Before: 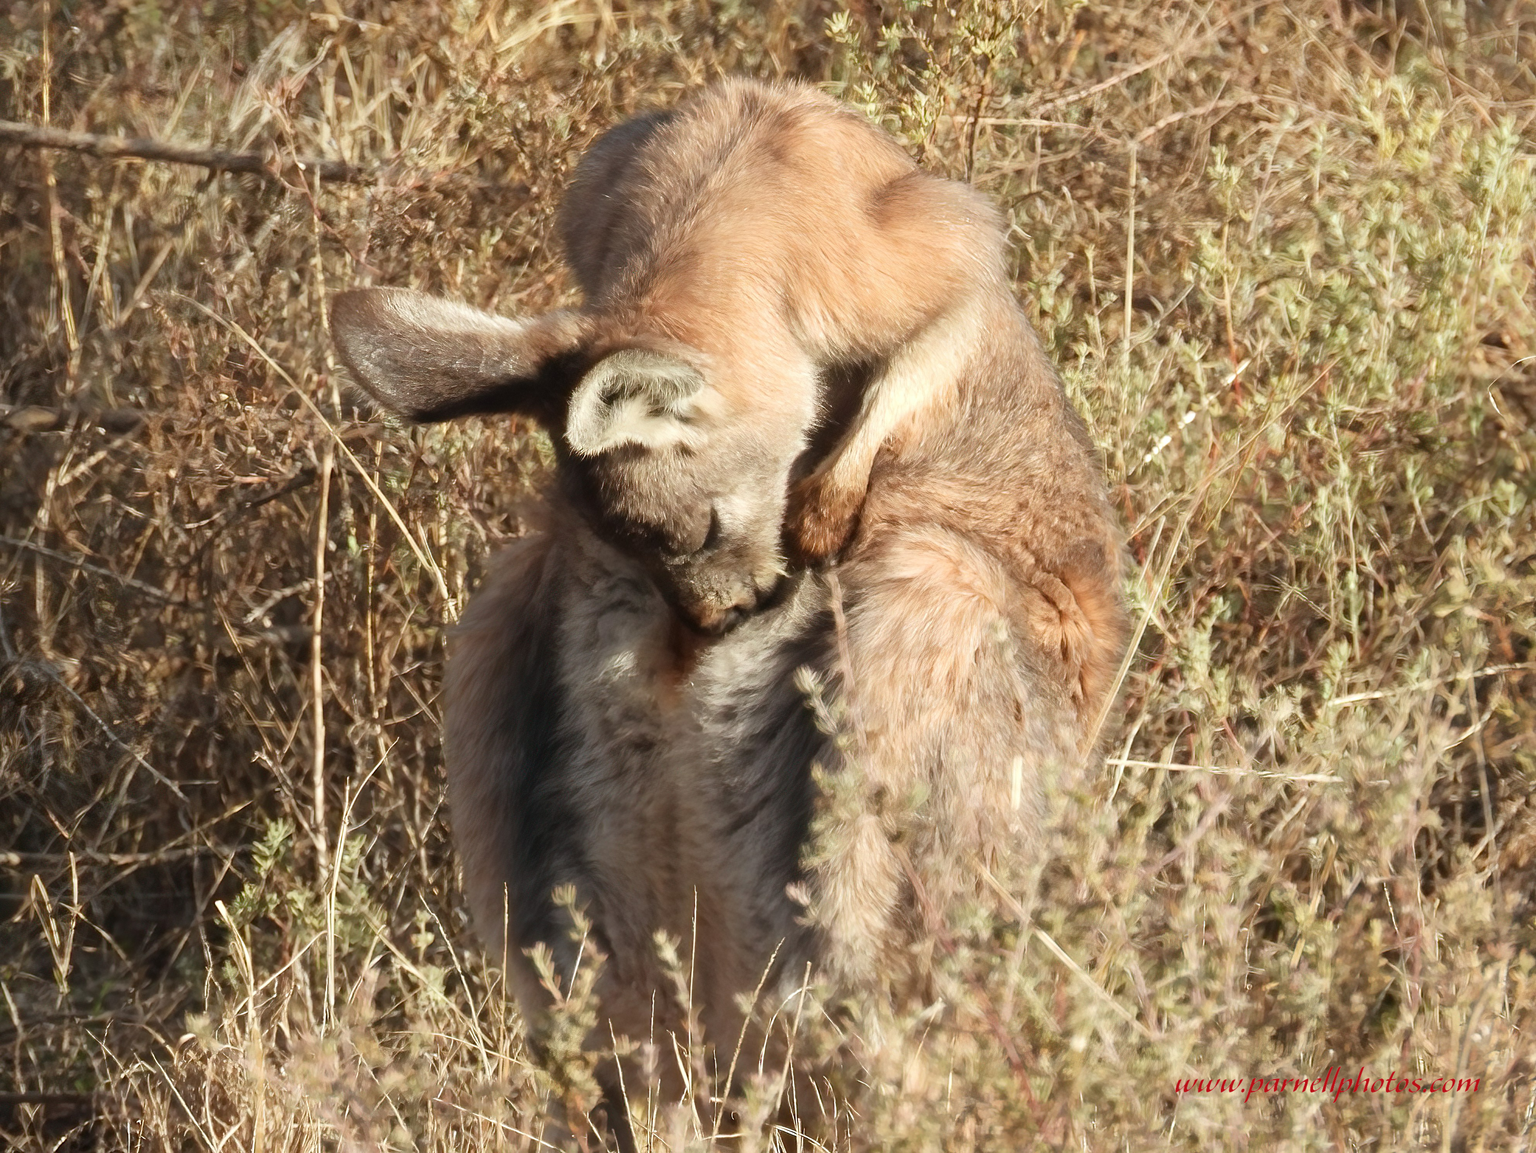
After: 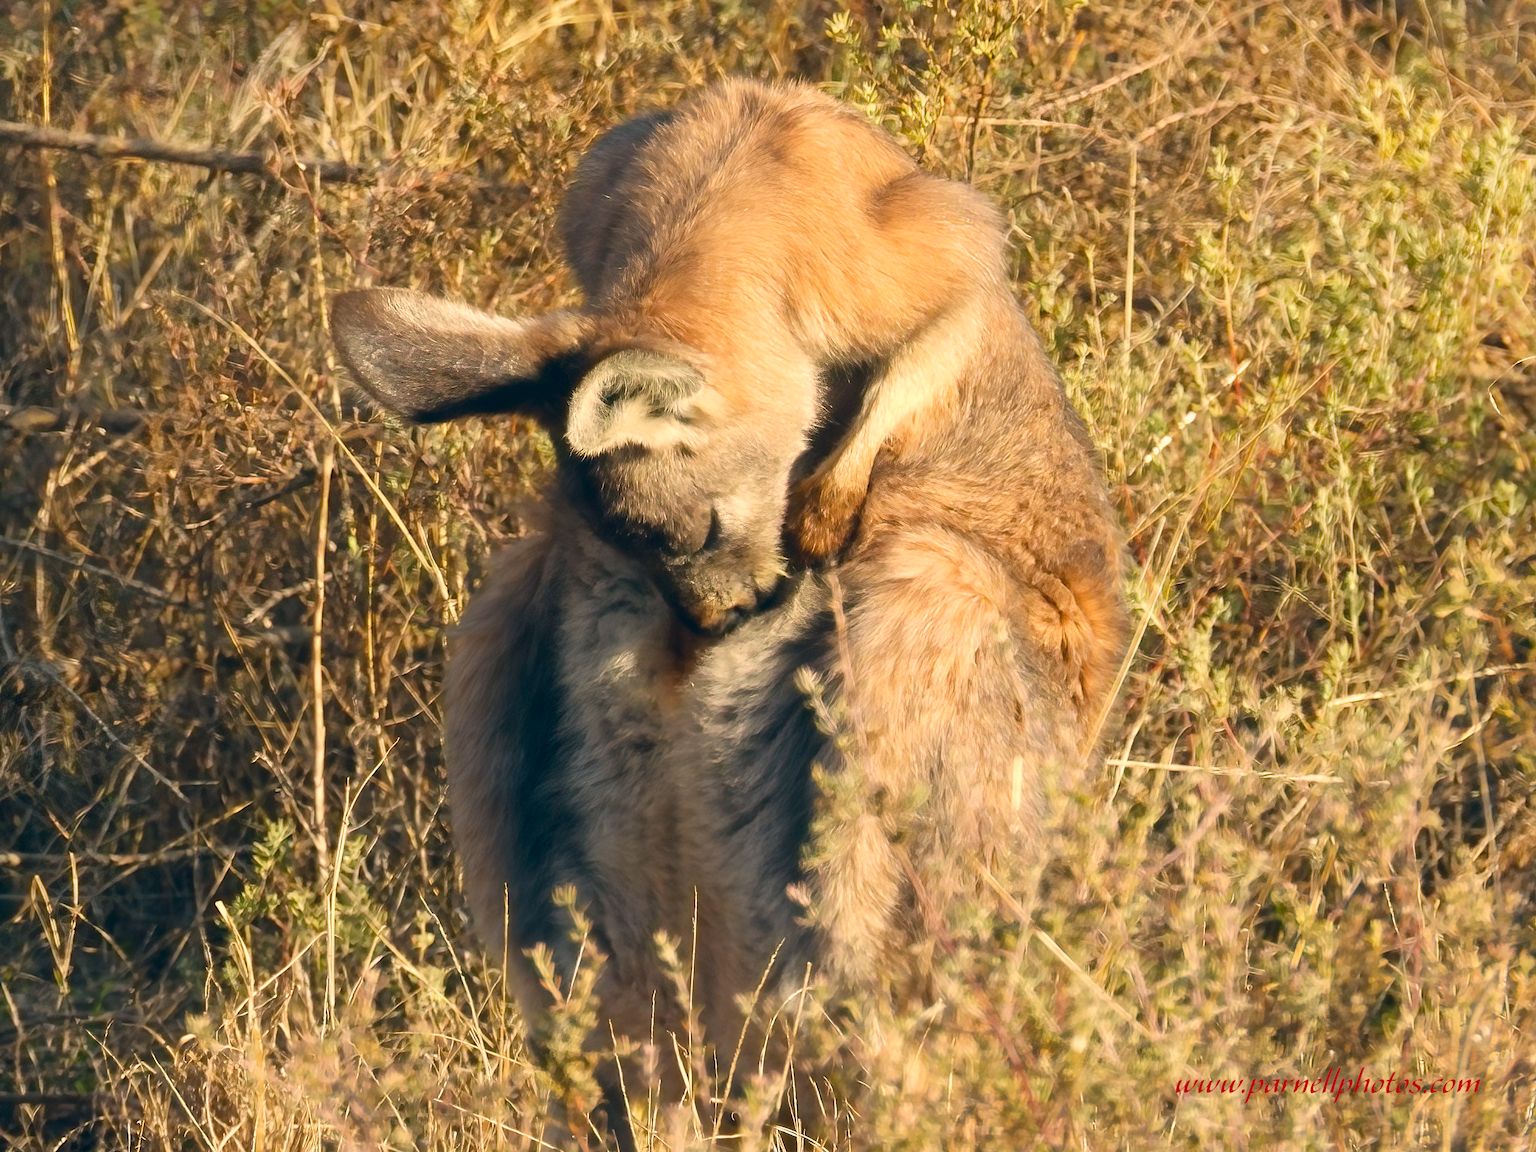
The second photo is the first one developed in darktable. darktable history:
color correction: highlights a* 10.26, highlights b* 14.61, shadows a* -10.17, shadows b* -15.02
color balance rgb: shadows lift › chroma 0.894%, shadows lift › hue 114.35°, linear chroma grading › global chroma 24.694%, perceptual saturation grading › global saturation 0.625%, global vibrance 20%
crop: bottom 0.069%
